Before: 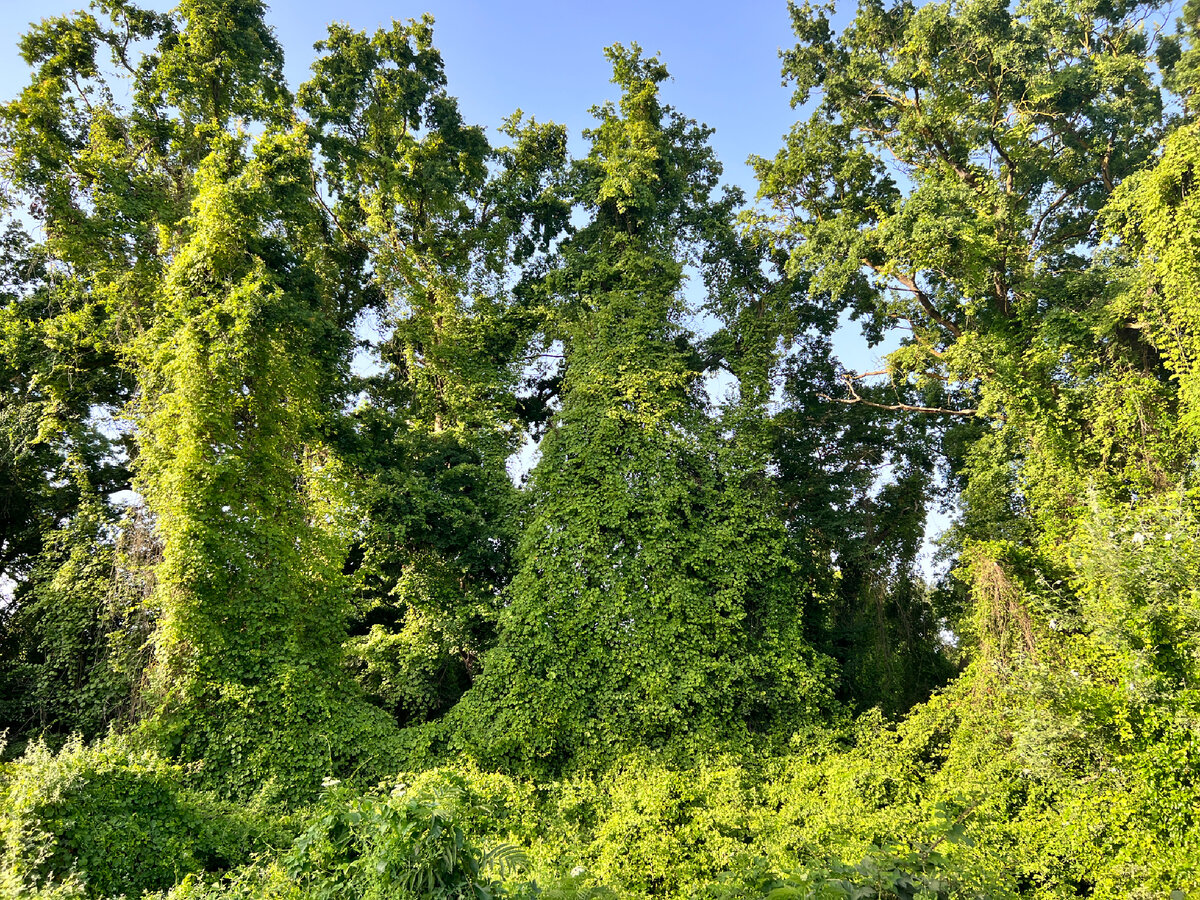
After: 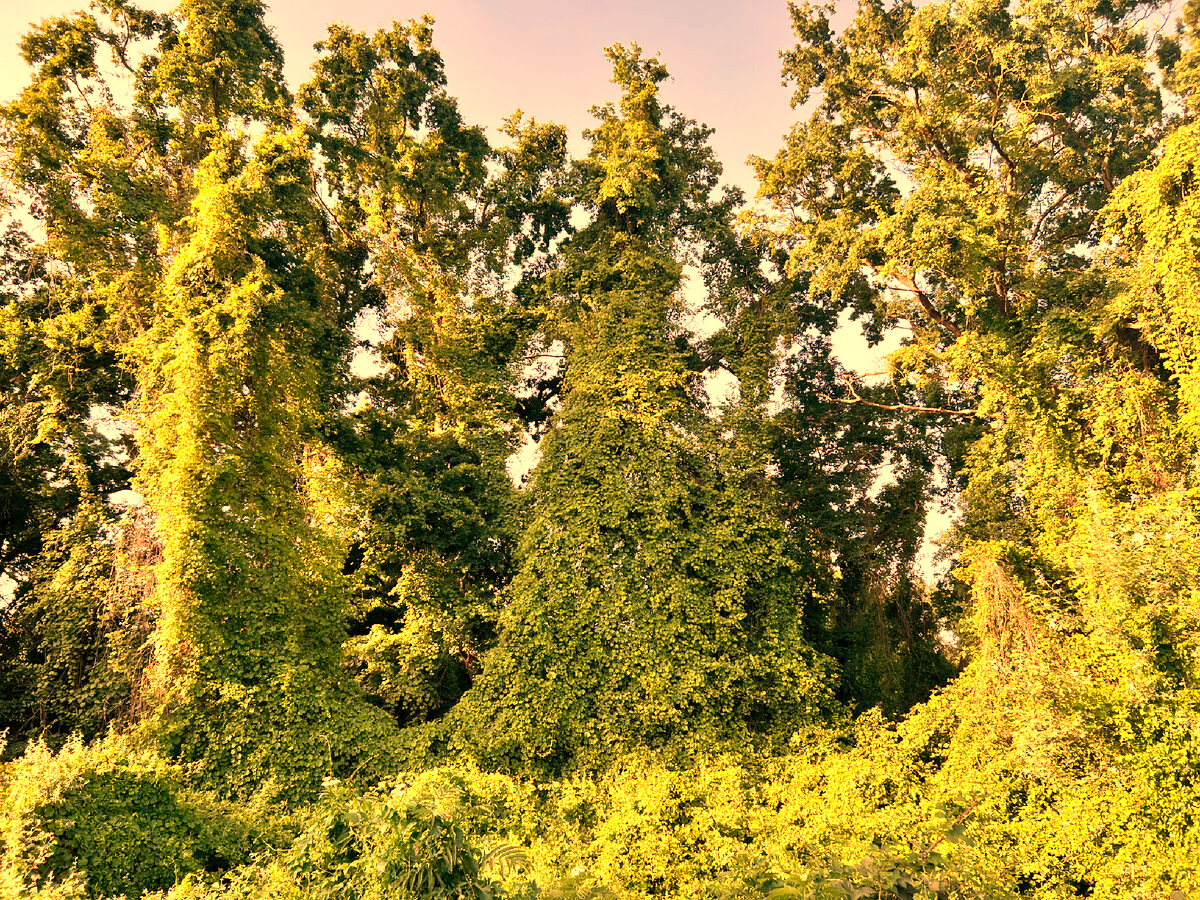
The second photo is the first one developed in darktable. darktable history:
exposure: exposure 0.3 EV, compensate highlight preservation false
white balance: red 1.467, blue 0.684
